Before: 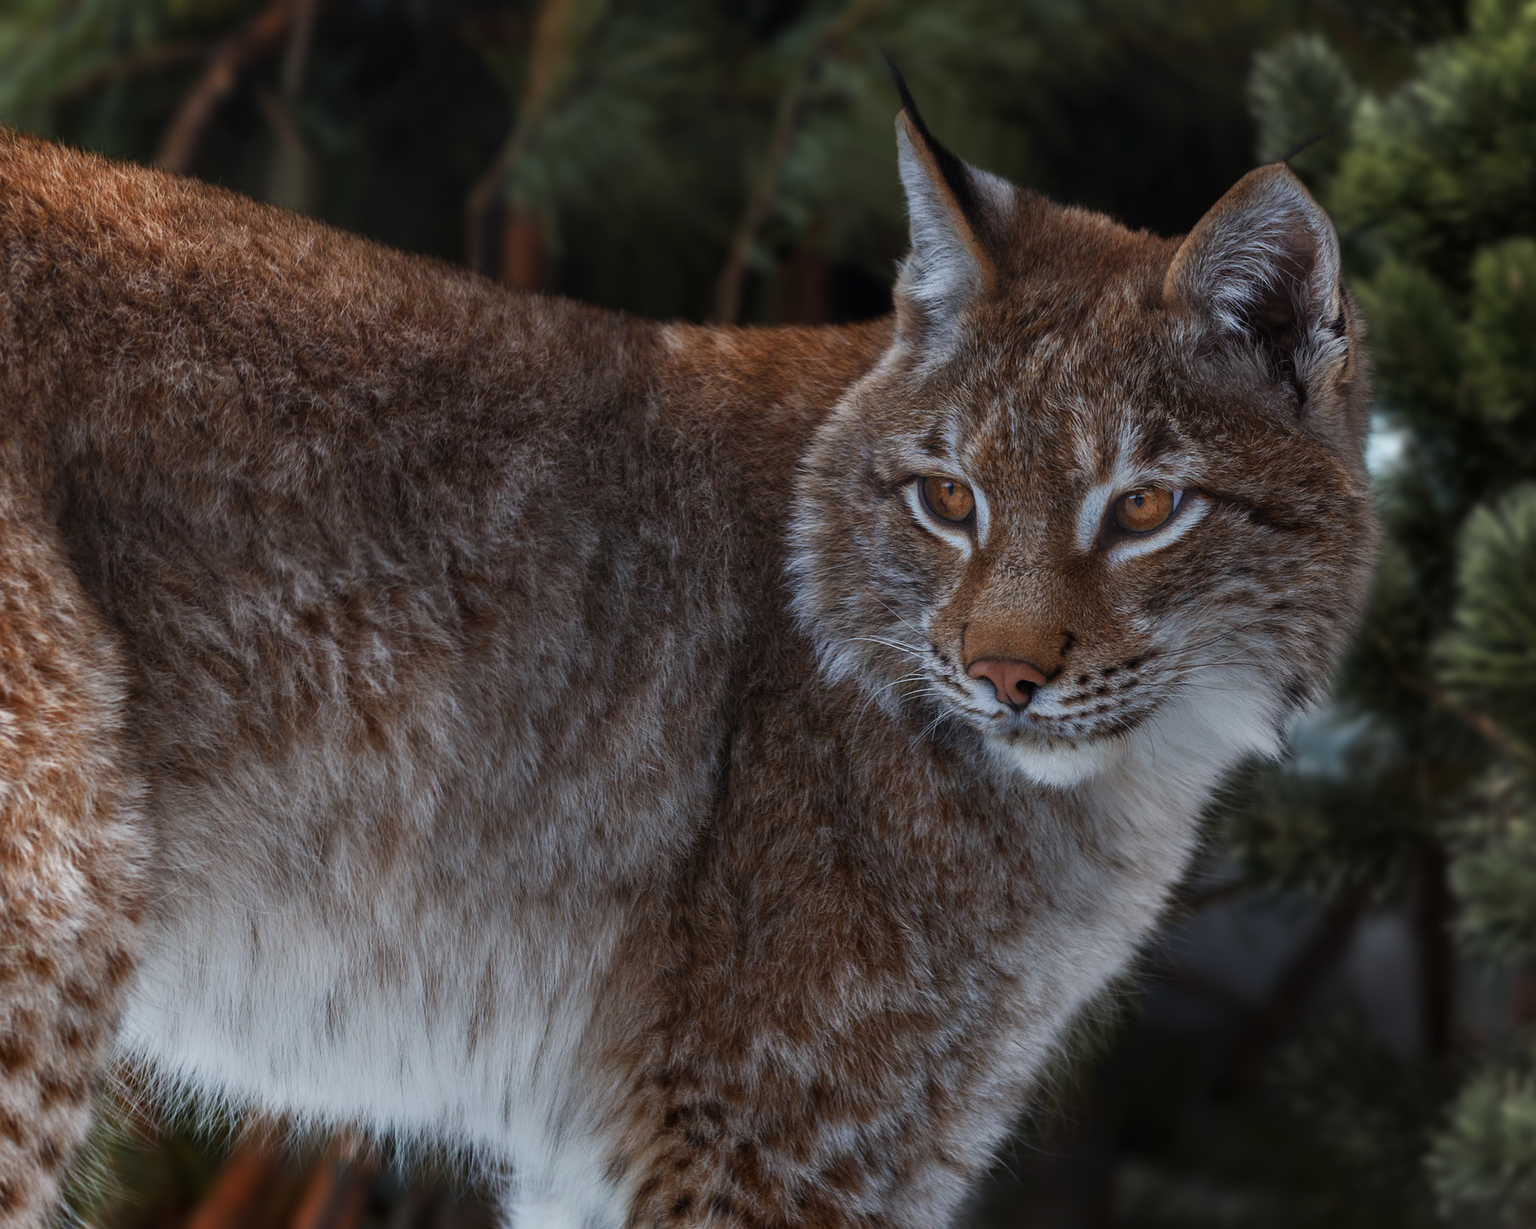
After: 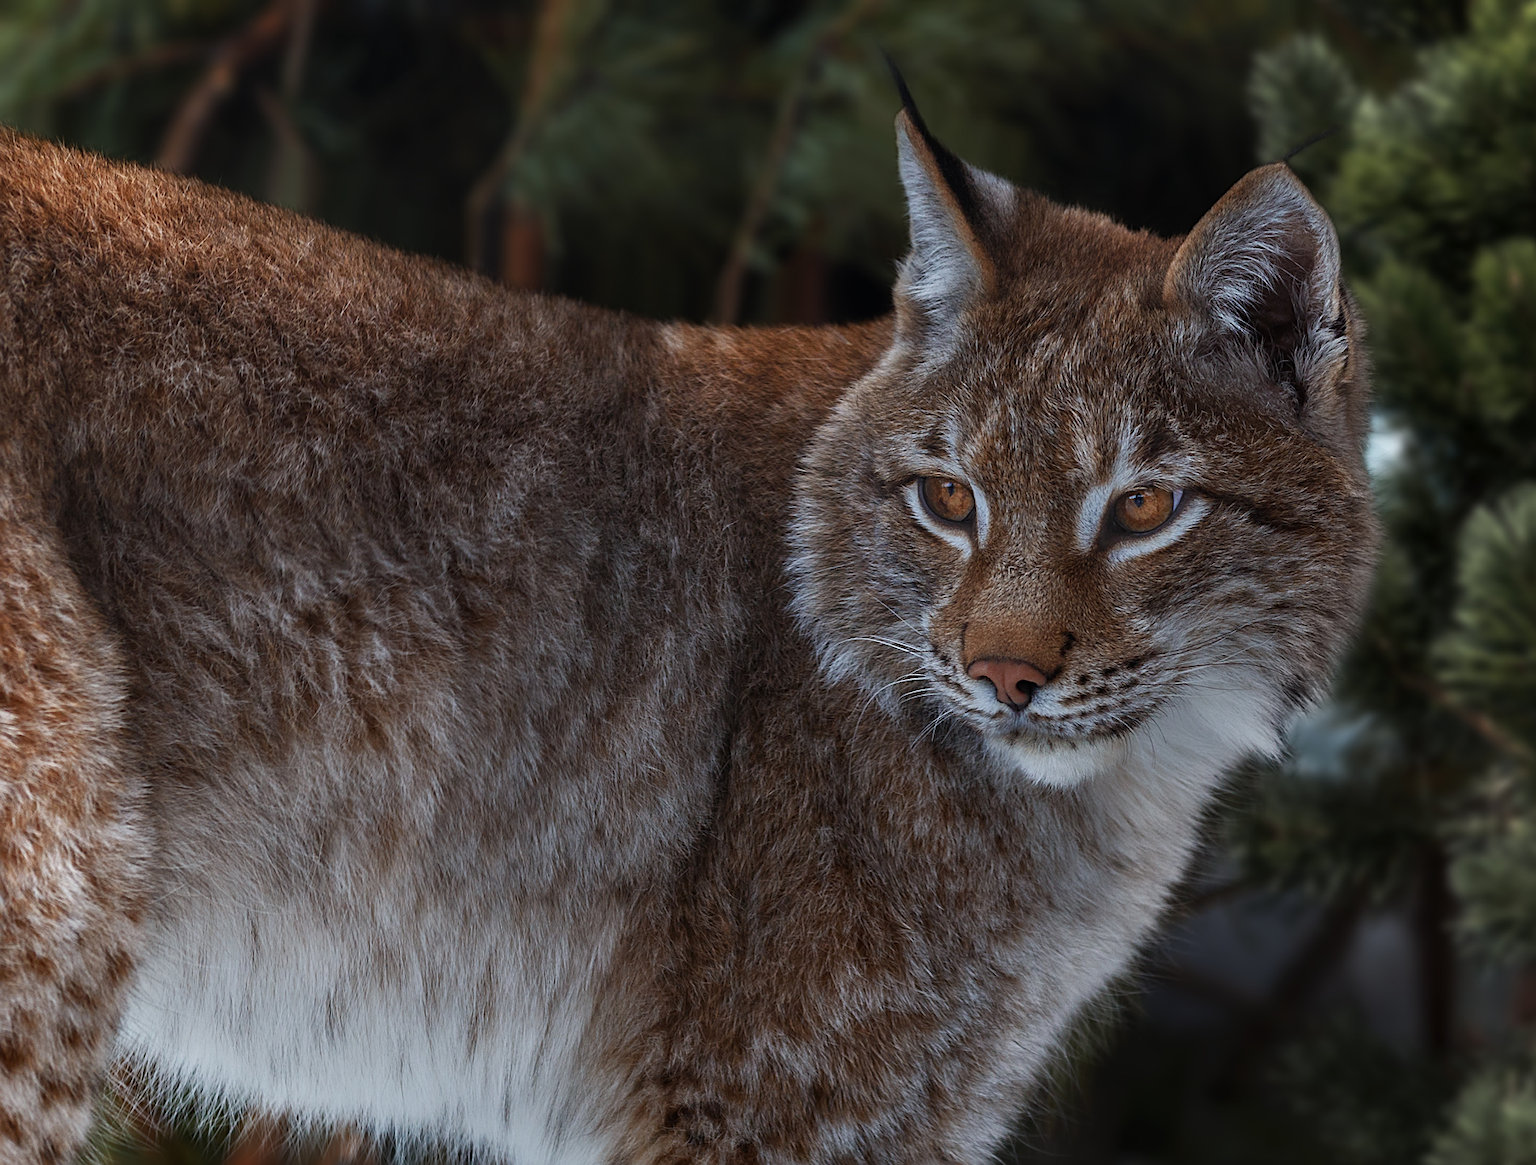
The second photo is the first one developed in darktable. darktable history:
crop and rotate: top 0%, bottom 5.097%
sharpen: on, module defaults
